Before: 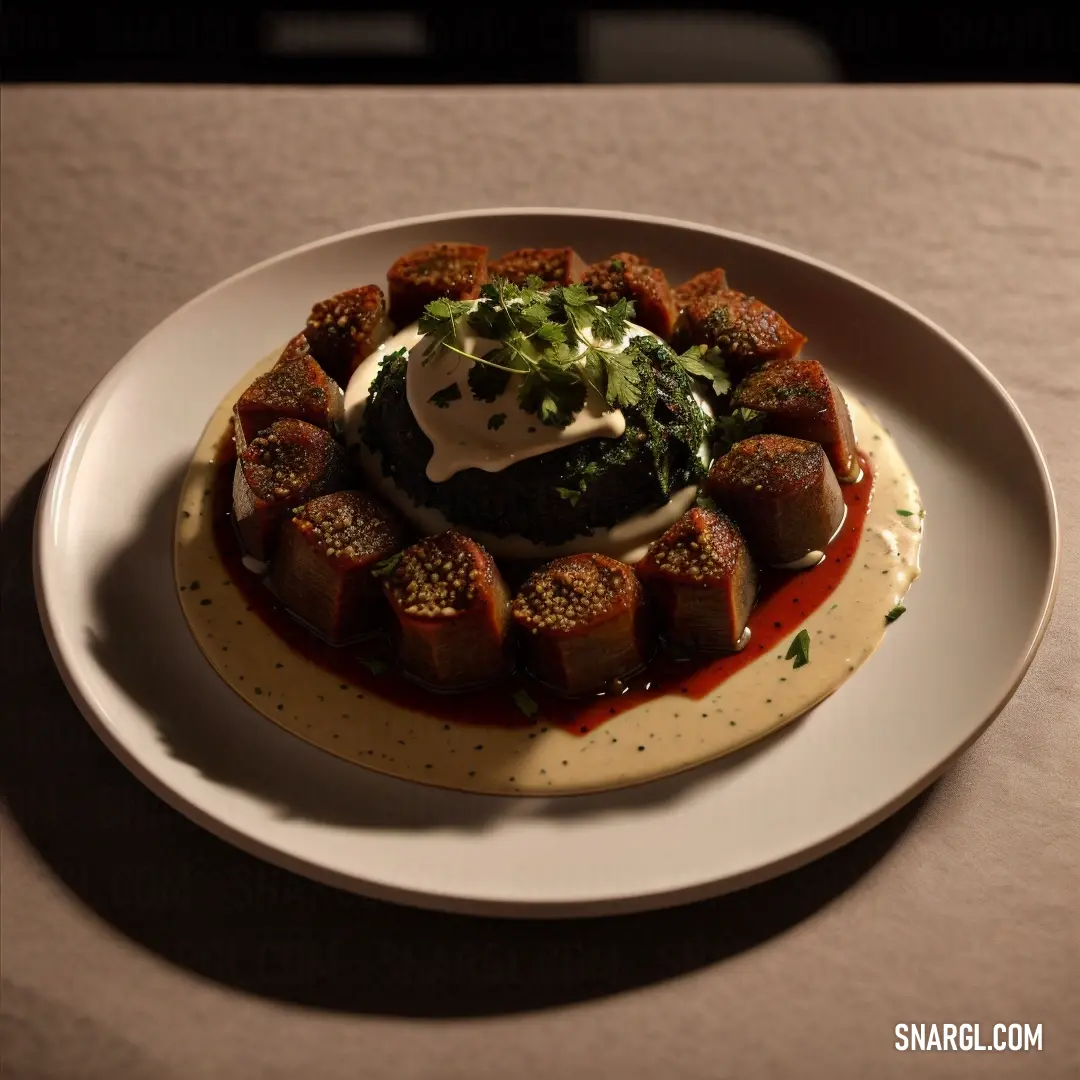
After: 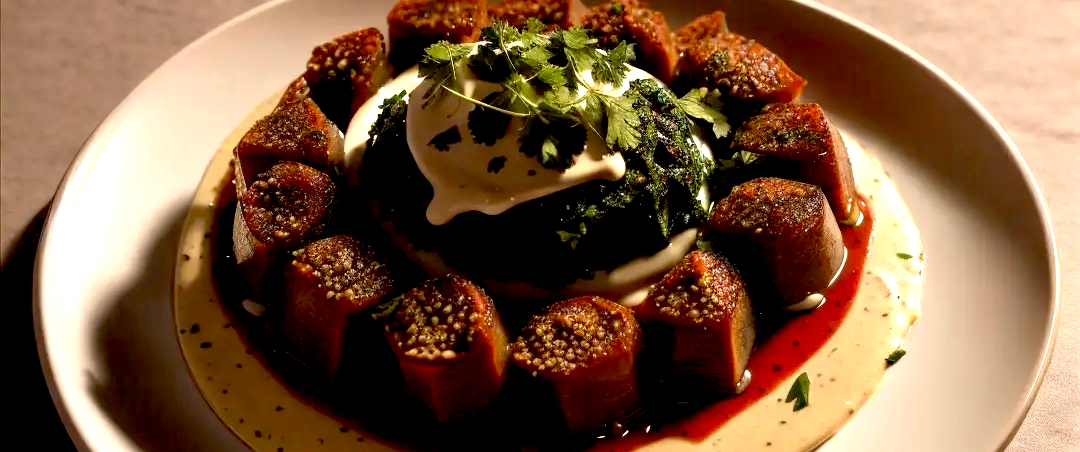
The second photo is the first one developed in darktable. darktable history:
exposure: black level correction 0.01, exposure 1 EV, compensate highlight preservation false
crop and rotate: top 23.84%, bottom 34.294%
